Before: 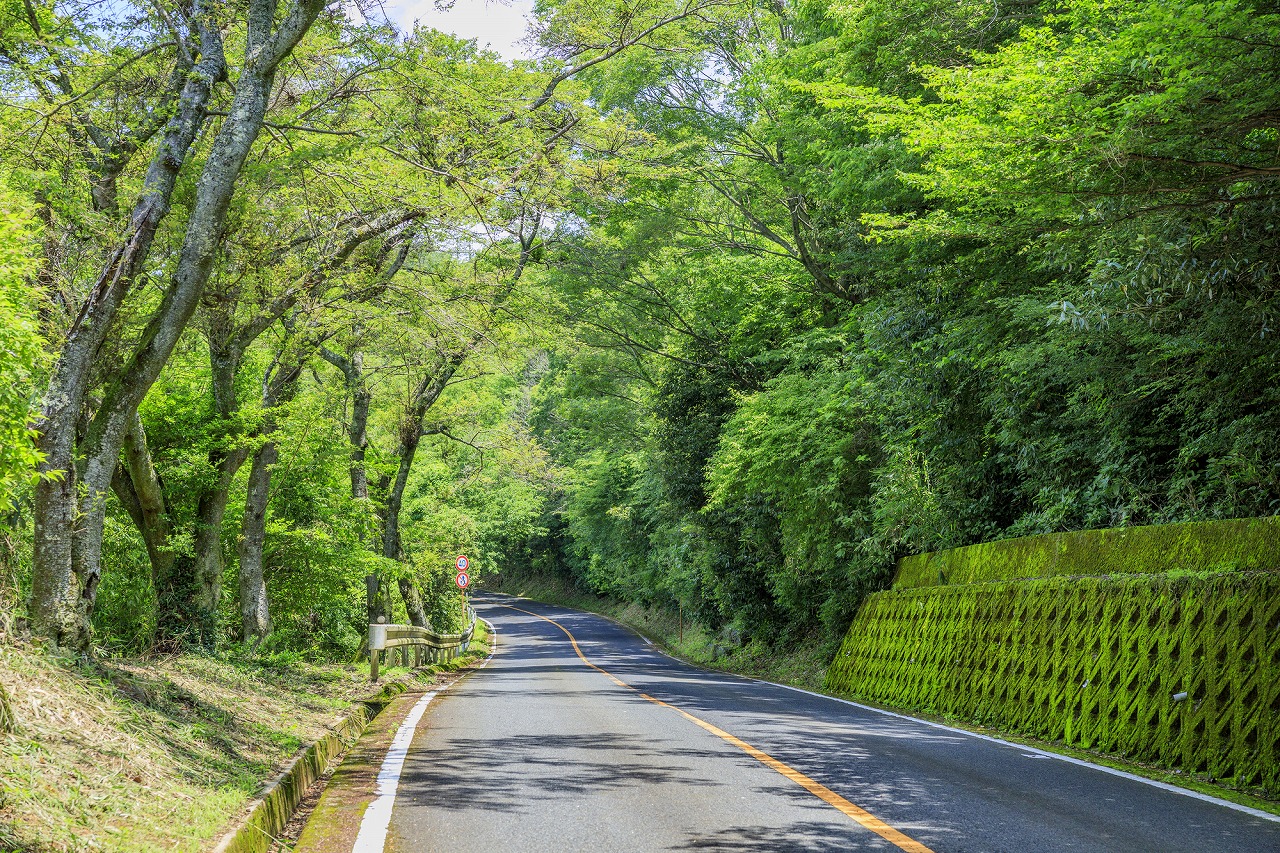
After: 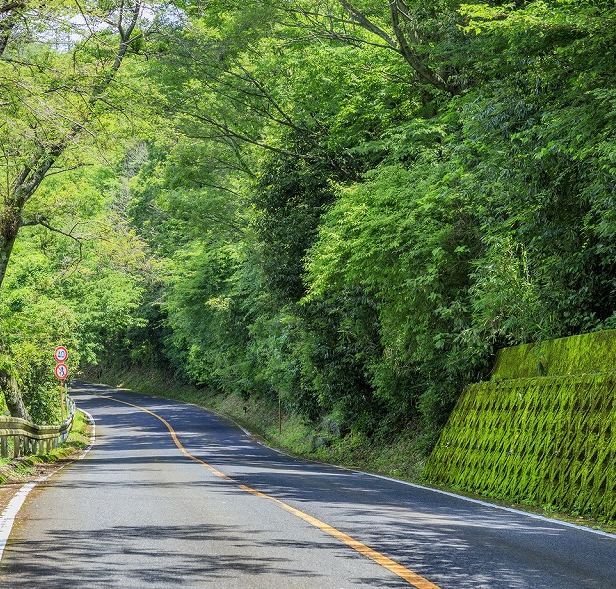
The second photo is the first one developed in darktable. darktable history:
crop: left 31.365%, top 24.568%, right 20.452%, bottom 6.354%
